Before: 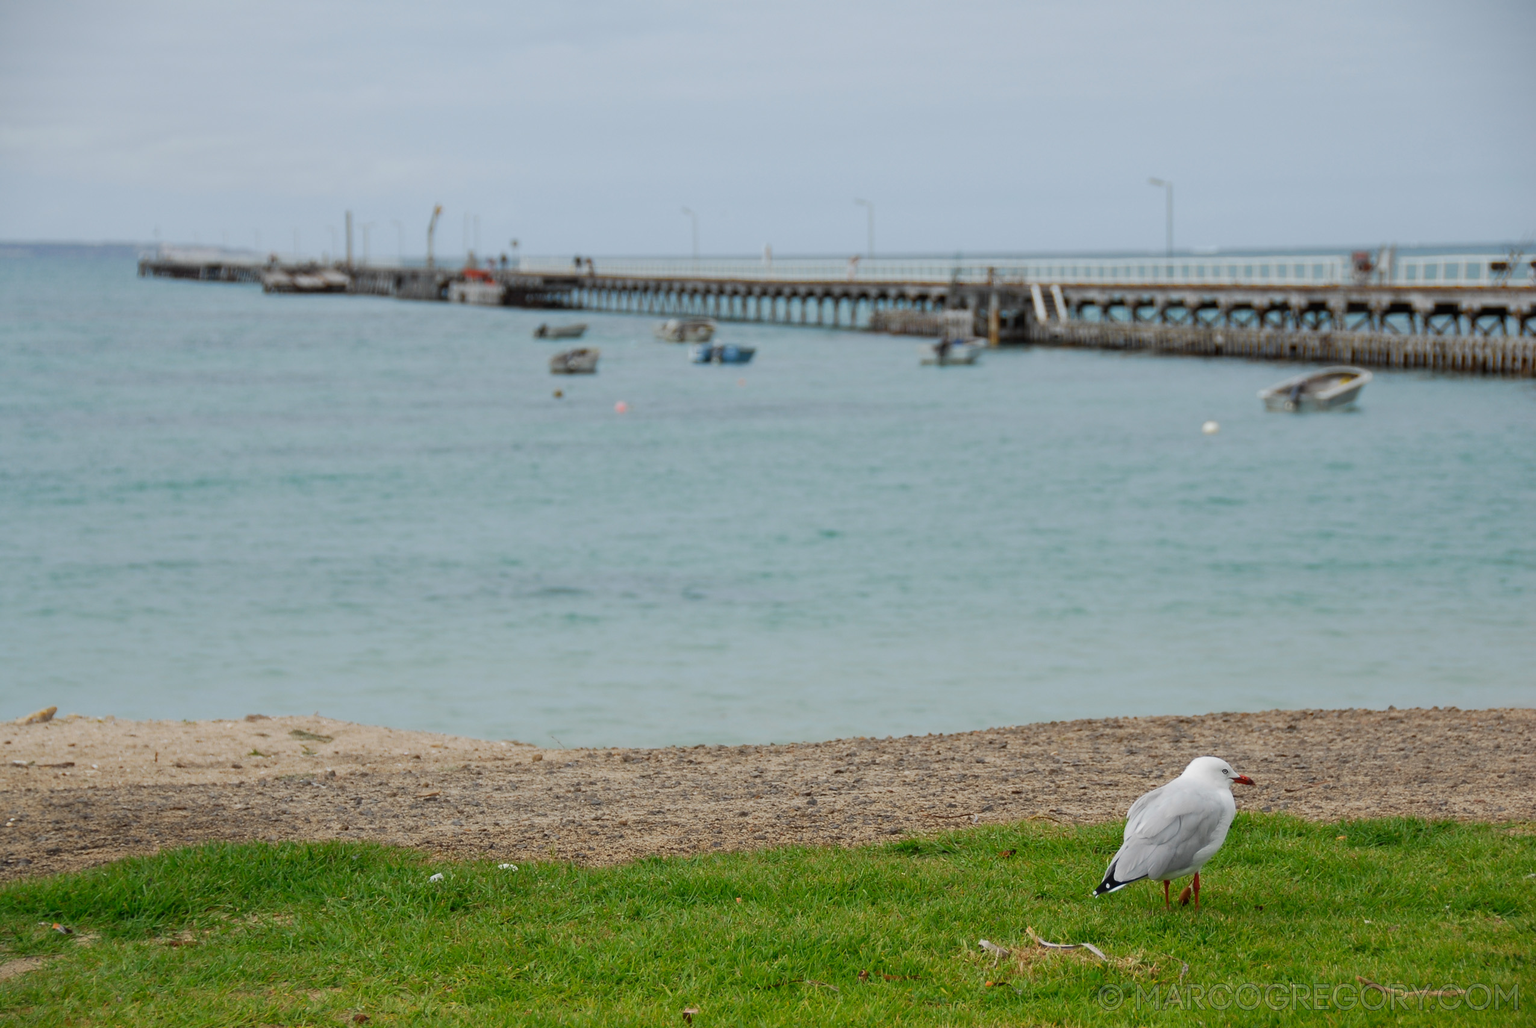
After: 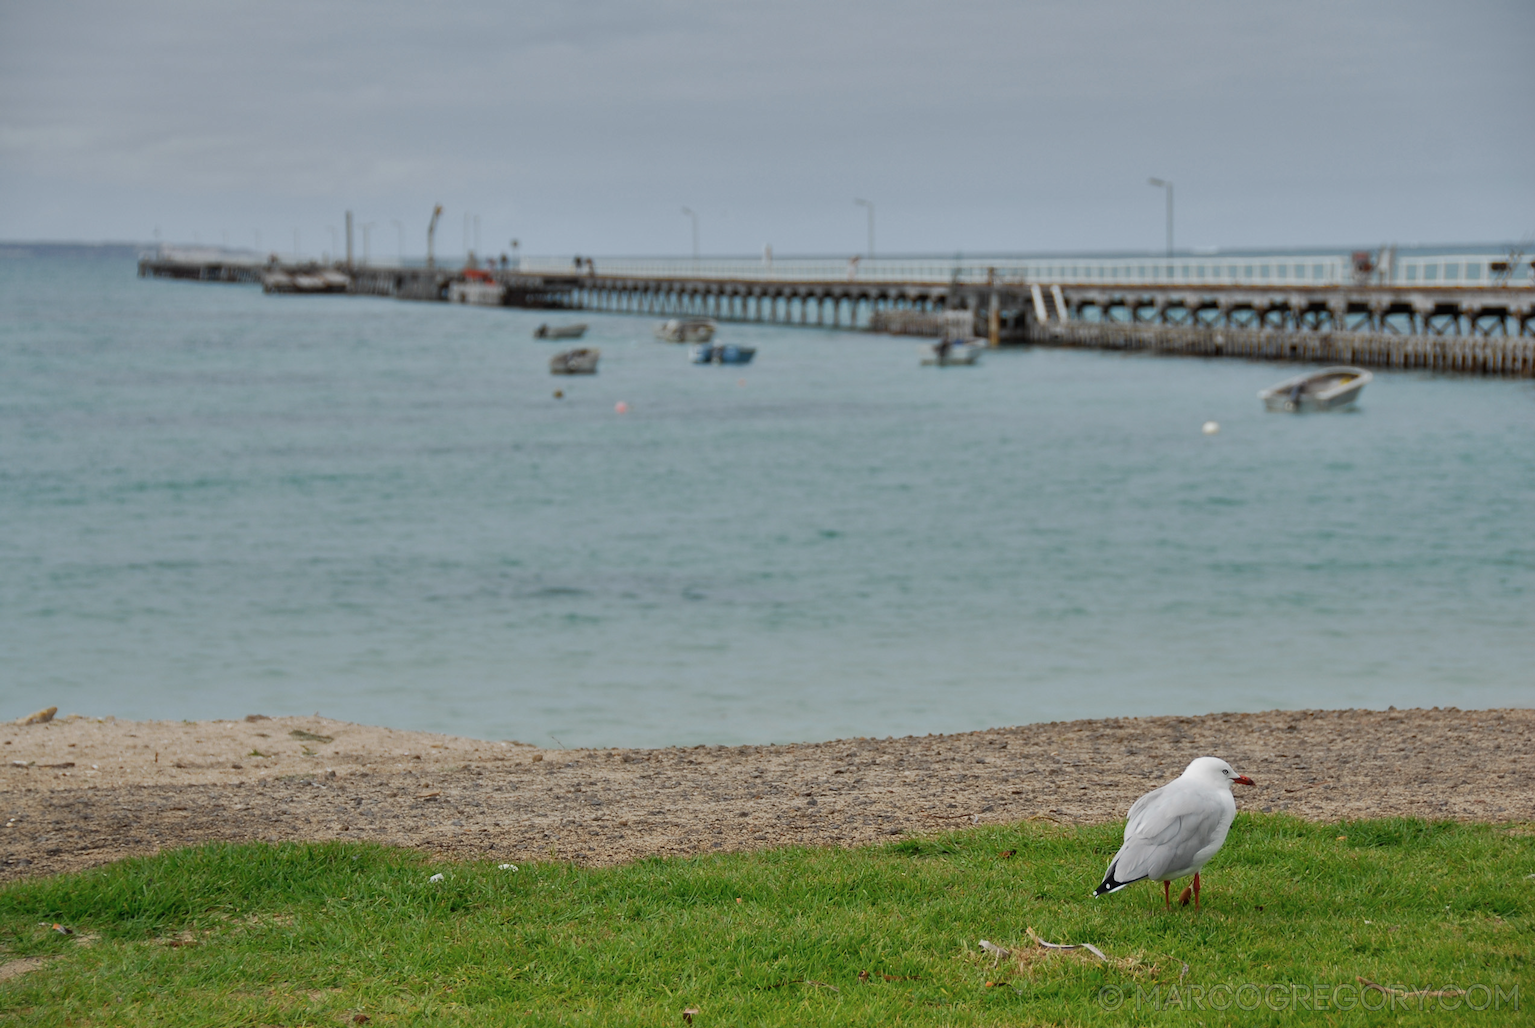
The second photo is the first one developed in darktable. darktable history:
shadows and highlights: shadows 30.69, highlights -62.99, shadows color adjustment 99.14%, highlights color adjustment 0.856%, soften with gaussian
contrast brightness saturation: saturation -0.105
